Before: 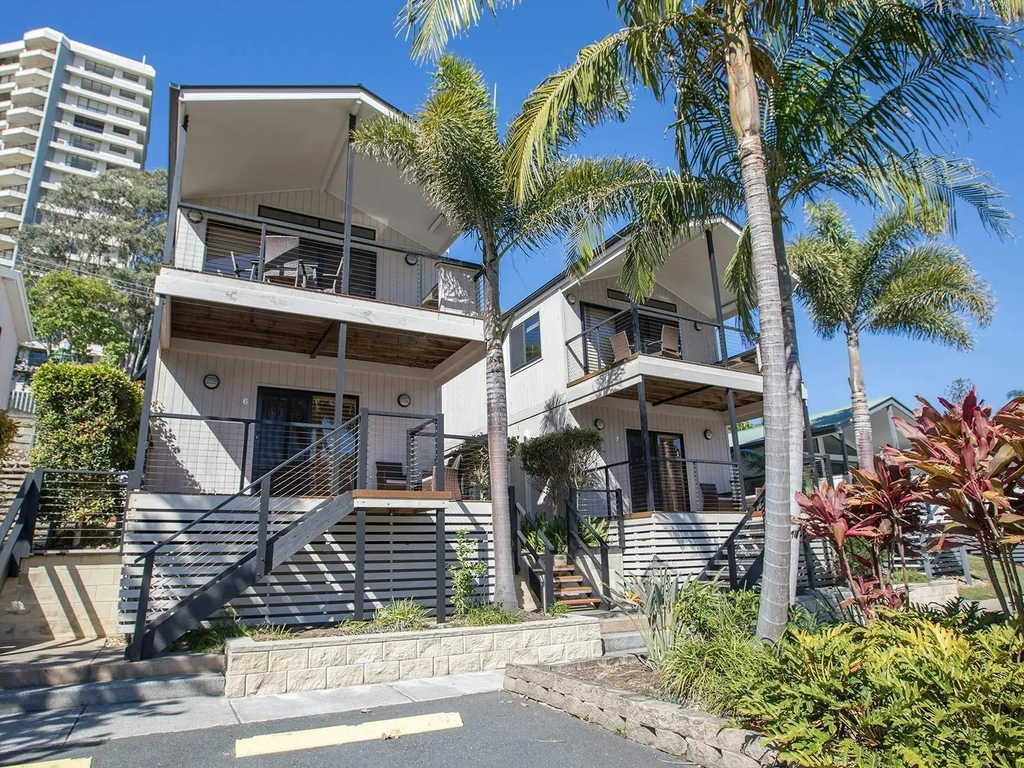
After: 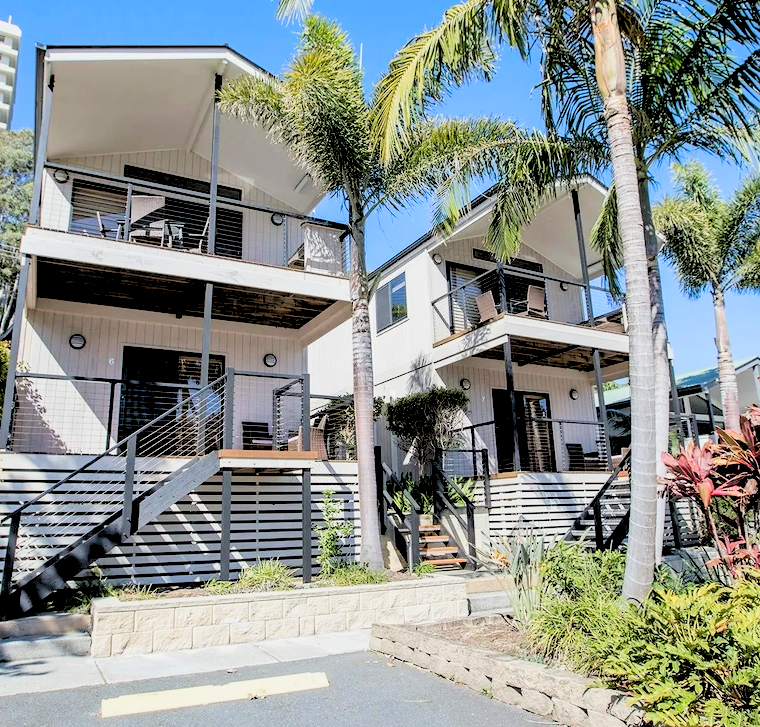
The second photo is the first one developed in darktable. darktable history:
filmic rgb: black relative exposure -5 EV, white relative exposure 3.5 EV, hardness 3.19, contrast 1.2, highlights saturation mix -30%
levels: levels [0.072, 0.414, 0.976]
crop and rotate: left 13.15%, top 5.251%, right 12.609%
